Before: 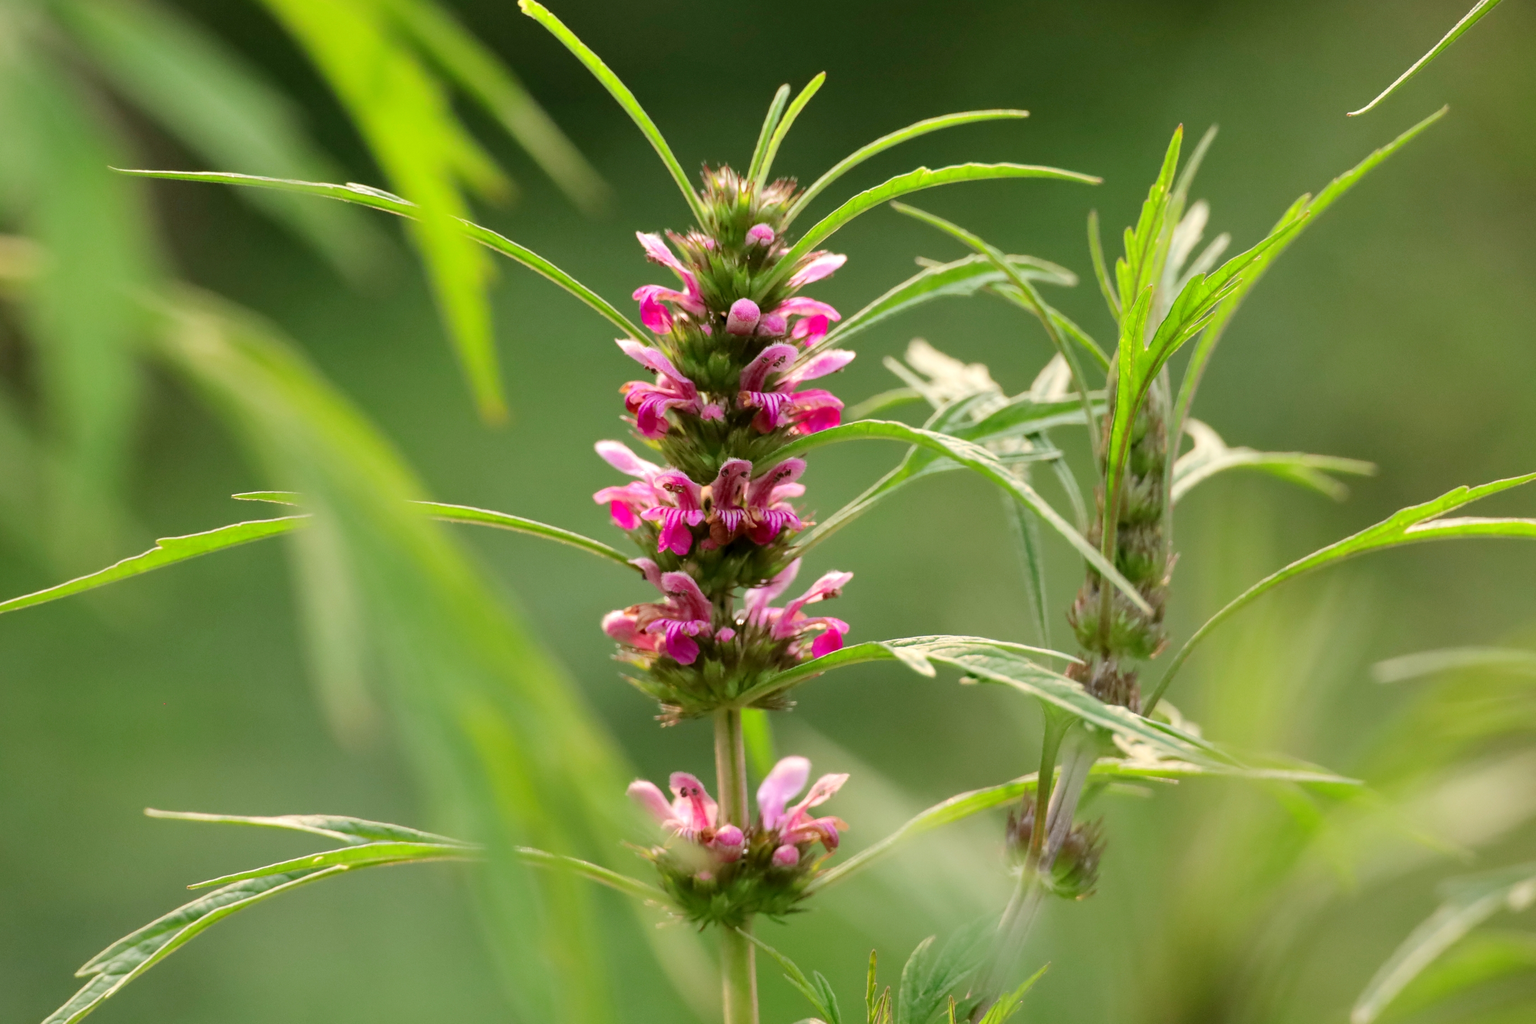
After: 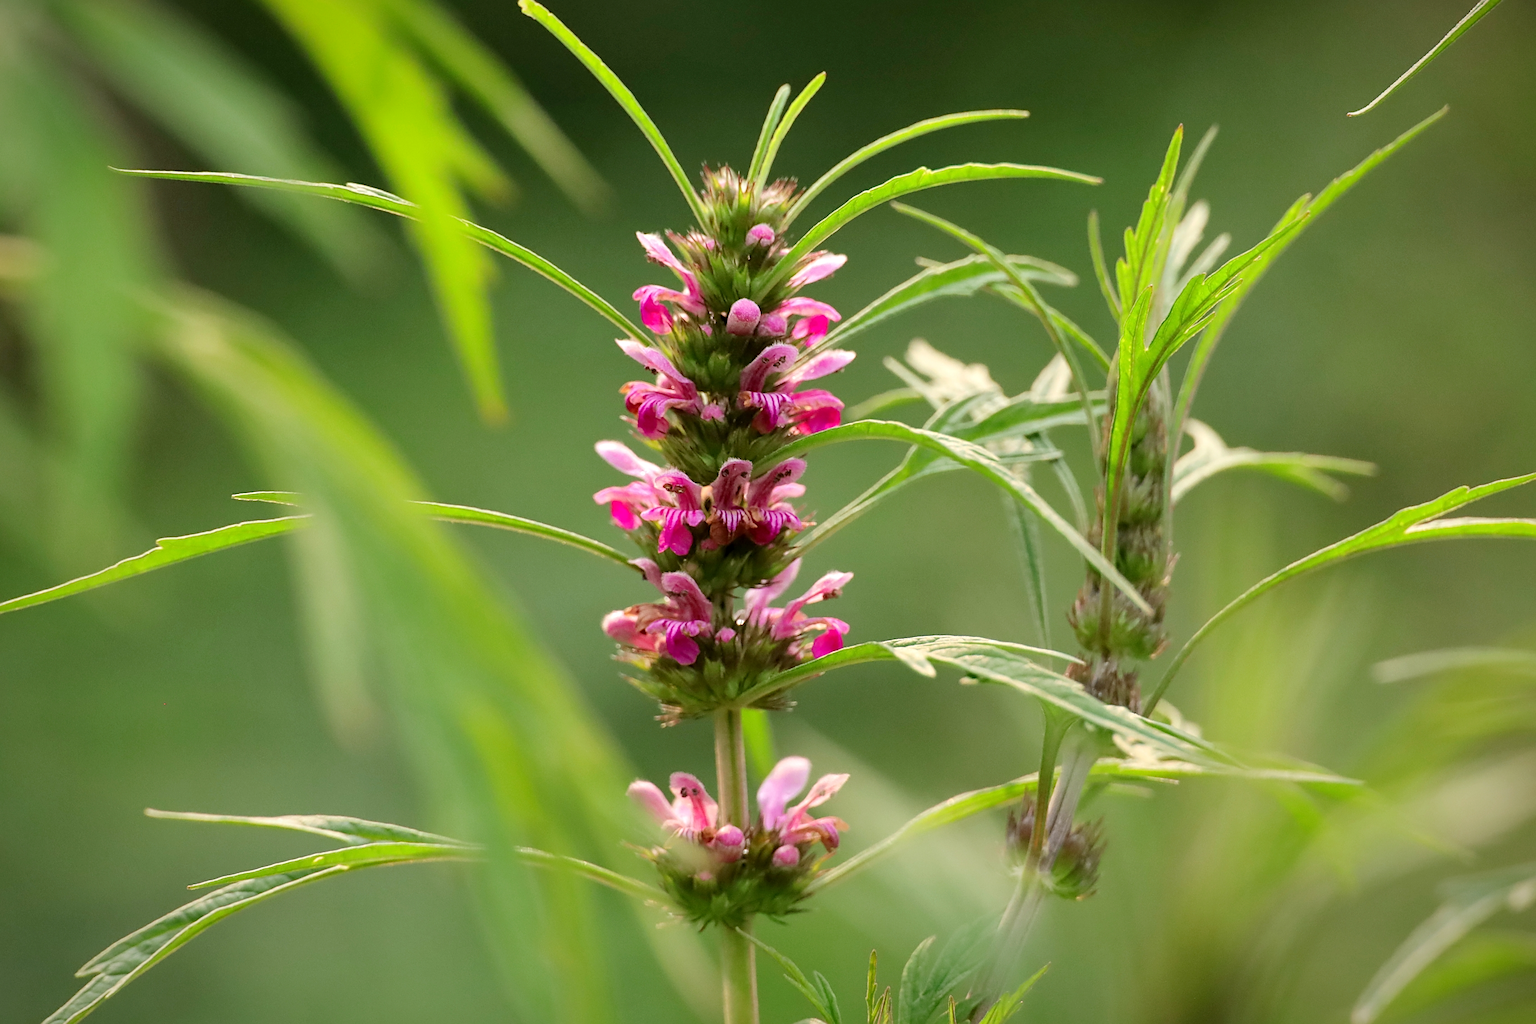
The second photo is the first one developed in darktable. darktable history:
vignetting: fall-off start 80.87%, fall-off radius 61.59%, brightness -0.384, saturation 0.007, center (0, 0.007), automatic ratio true, width/height ratio 1.418
sharpen: on, module defaults
